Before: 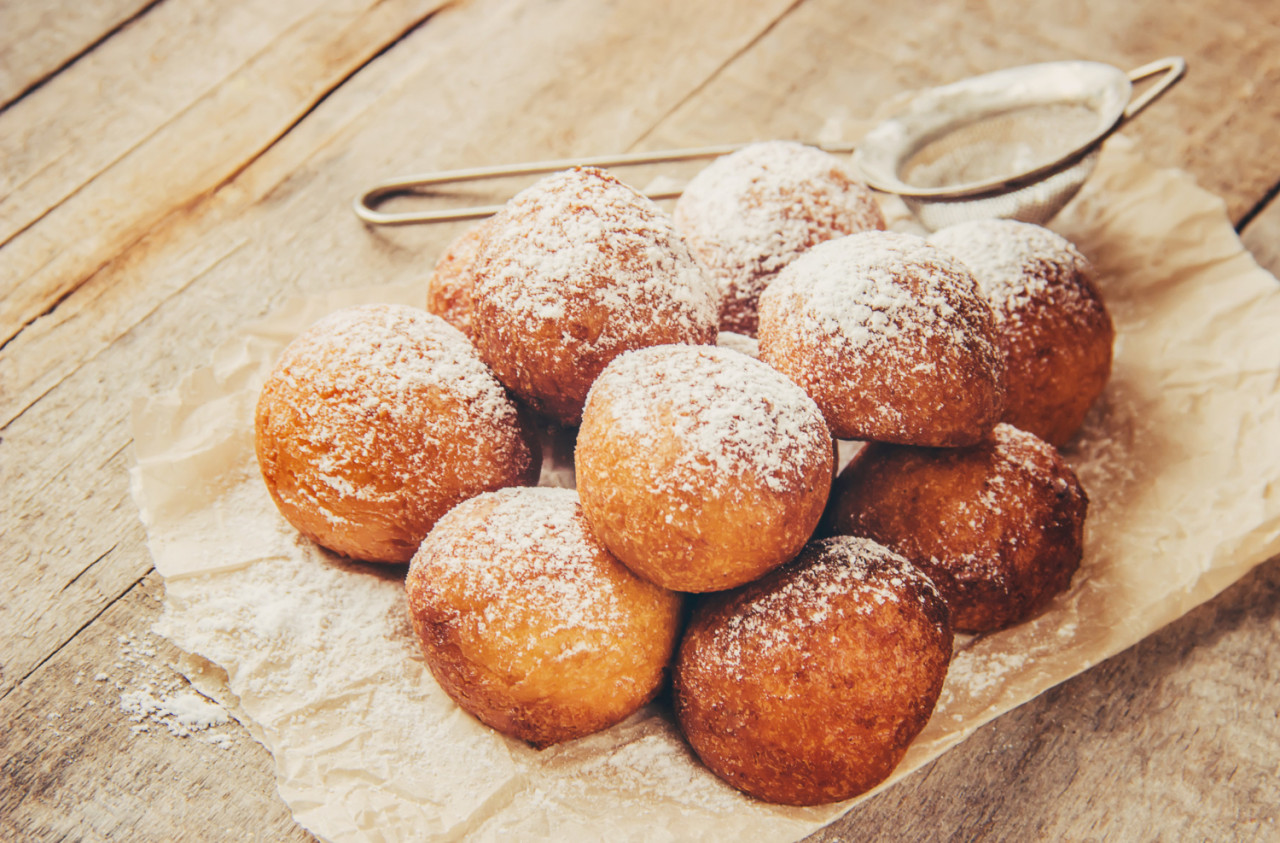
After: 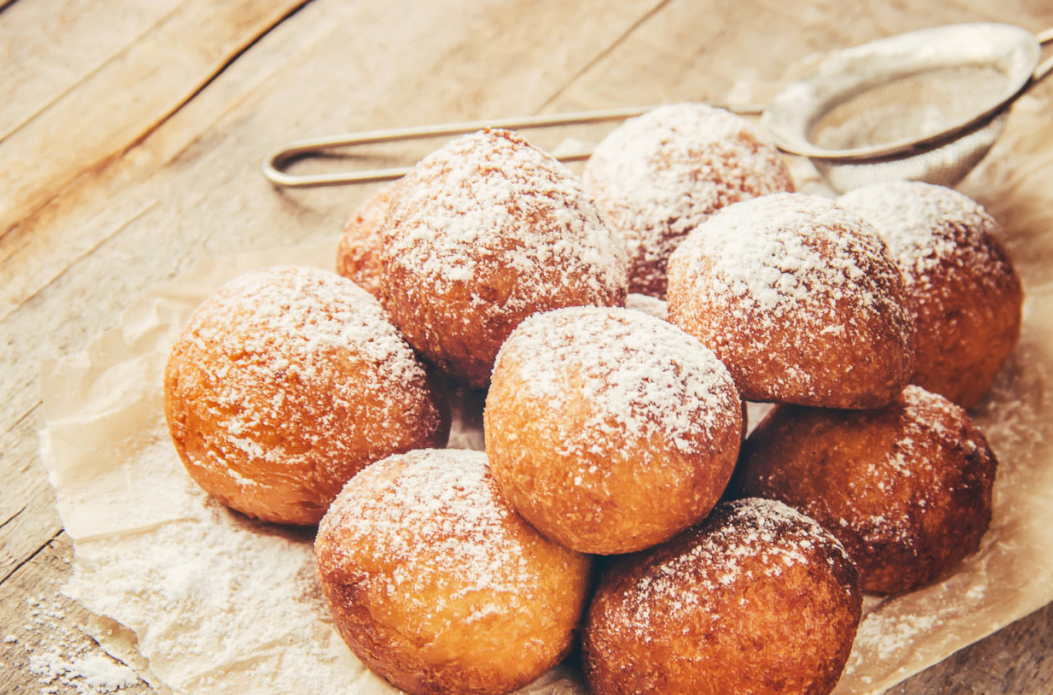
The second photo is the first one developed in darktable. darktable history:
crop and rotate: left 7.162%, top 4.567%, right 10.57%, bottom 12.916%
exposure: exposure 0.153 EV, compensate exposure bias true, compensate highlight preservation false
